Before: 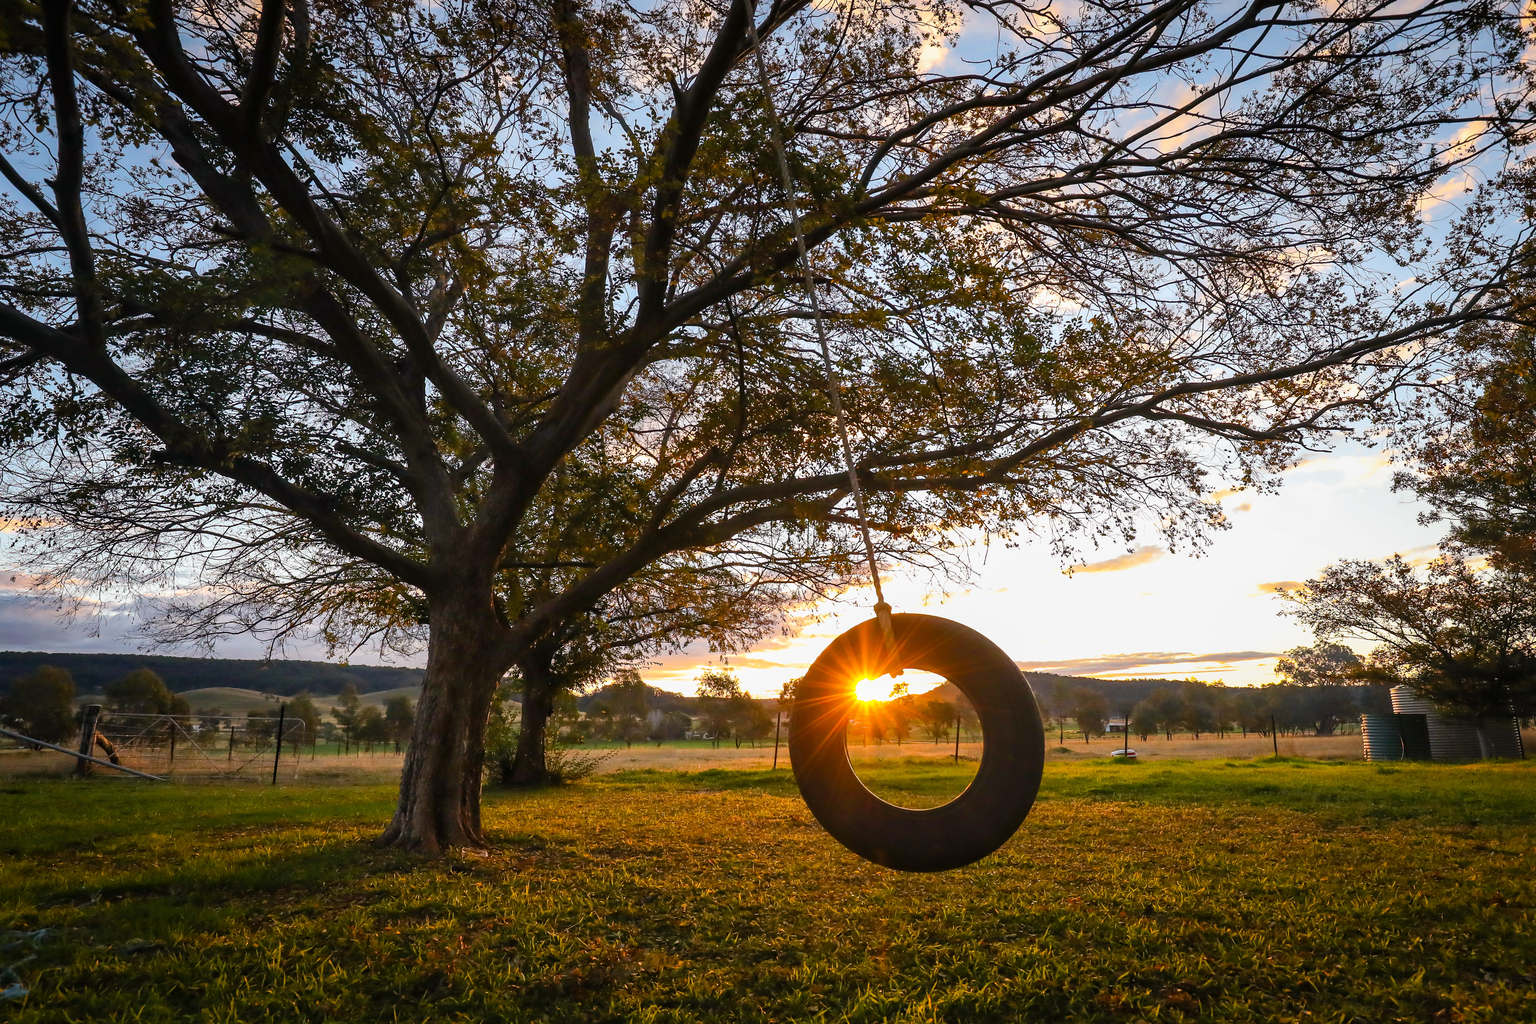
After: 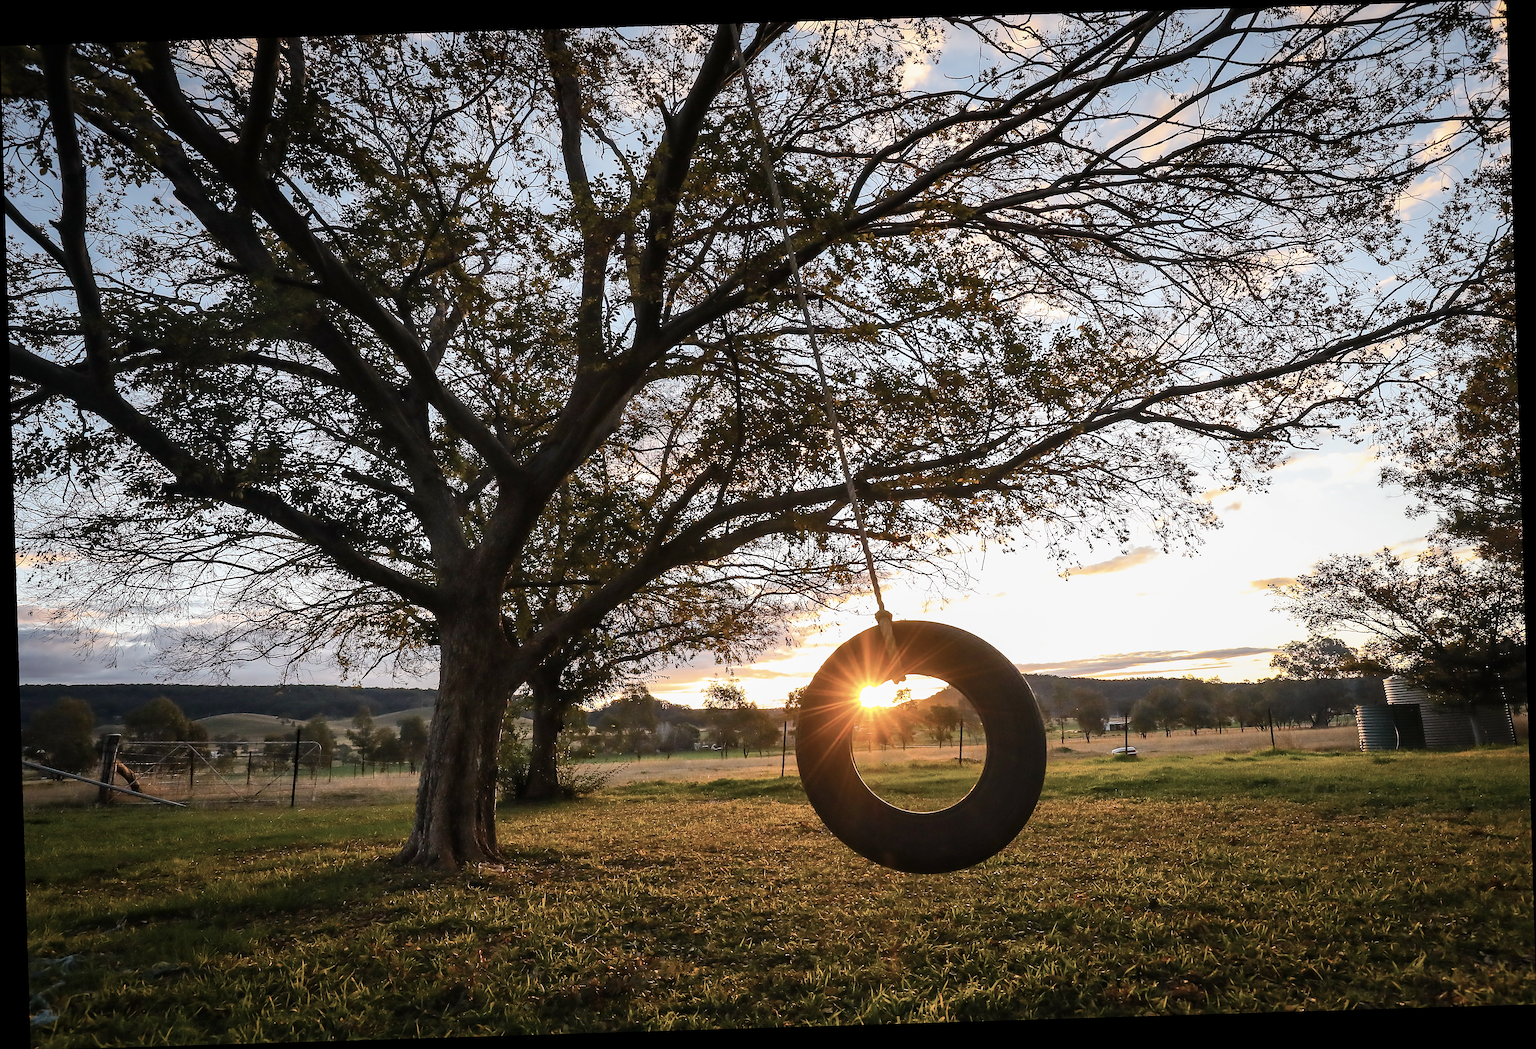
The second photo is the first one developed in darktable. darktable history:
sharpen: on, module defaults
contrast brightness saturation: contrast 0.1, saturation -0.36
rotate and perspective: rotation -1.75°, automatic cropping off
